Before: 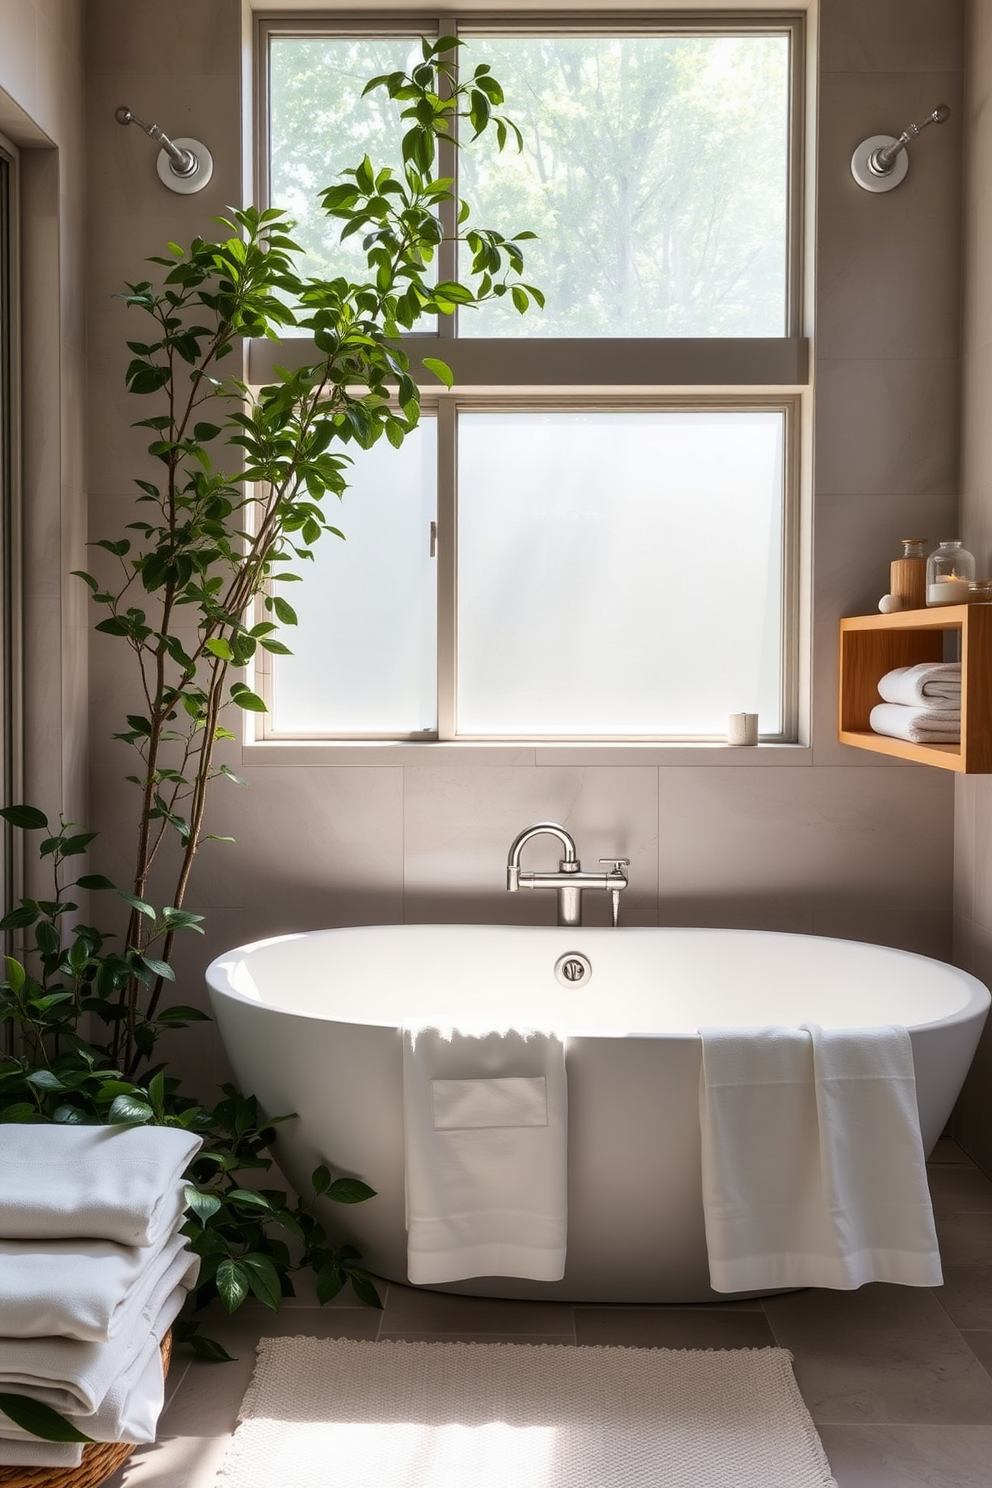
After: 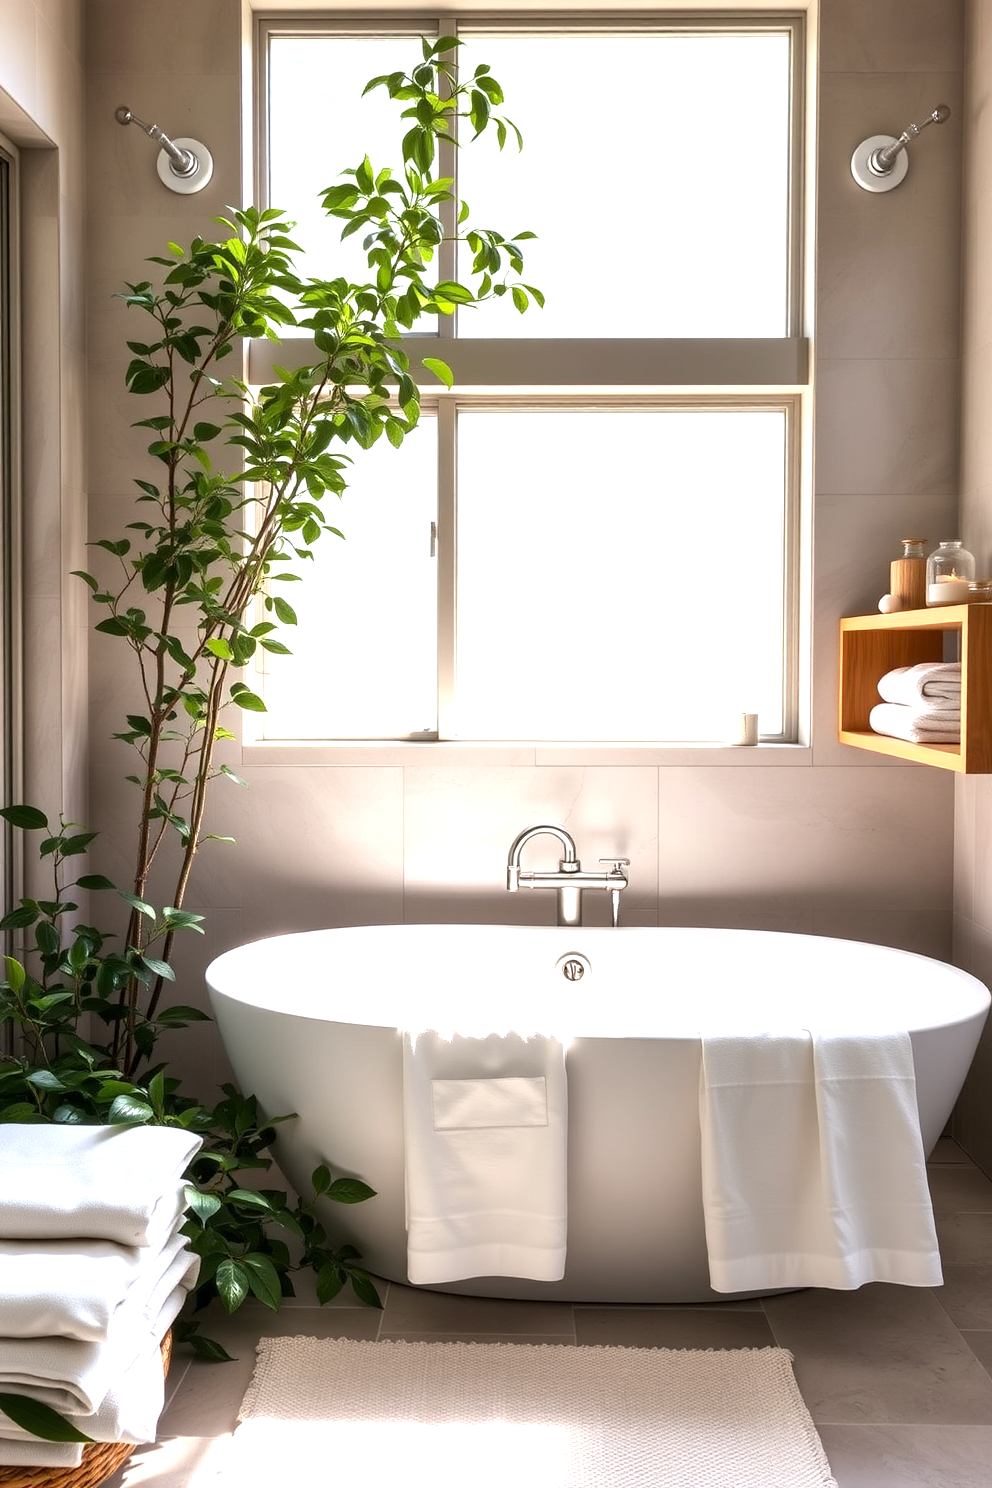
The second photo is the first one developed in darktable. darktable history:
exposure: black level correction 0.001, exposure 0.962 EV, compensate highlight preservation false
